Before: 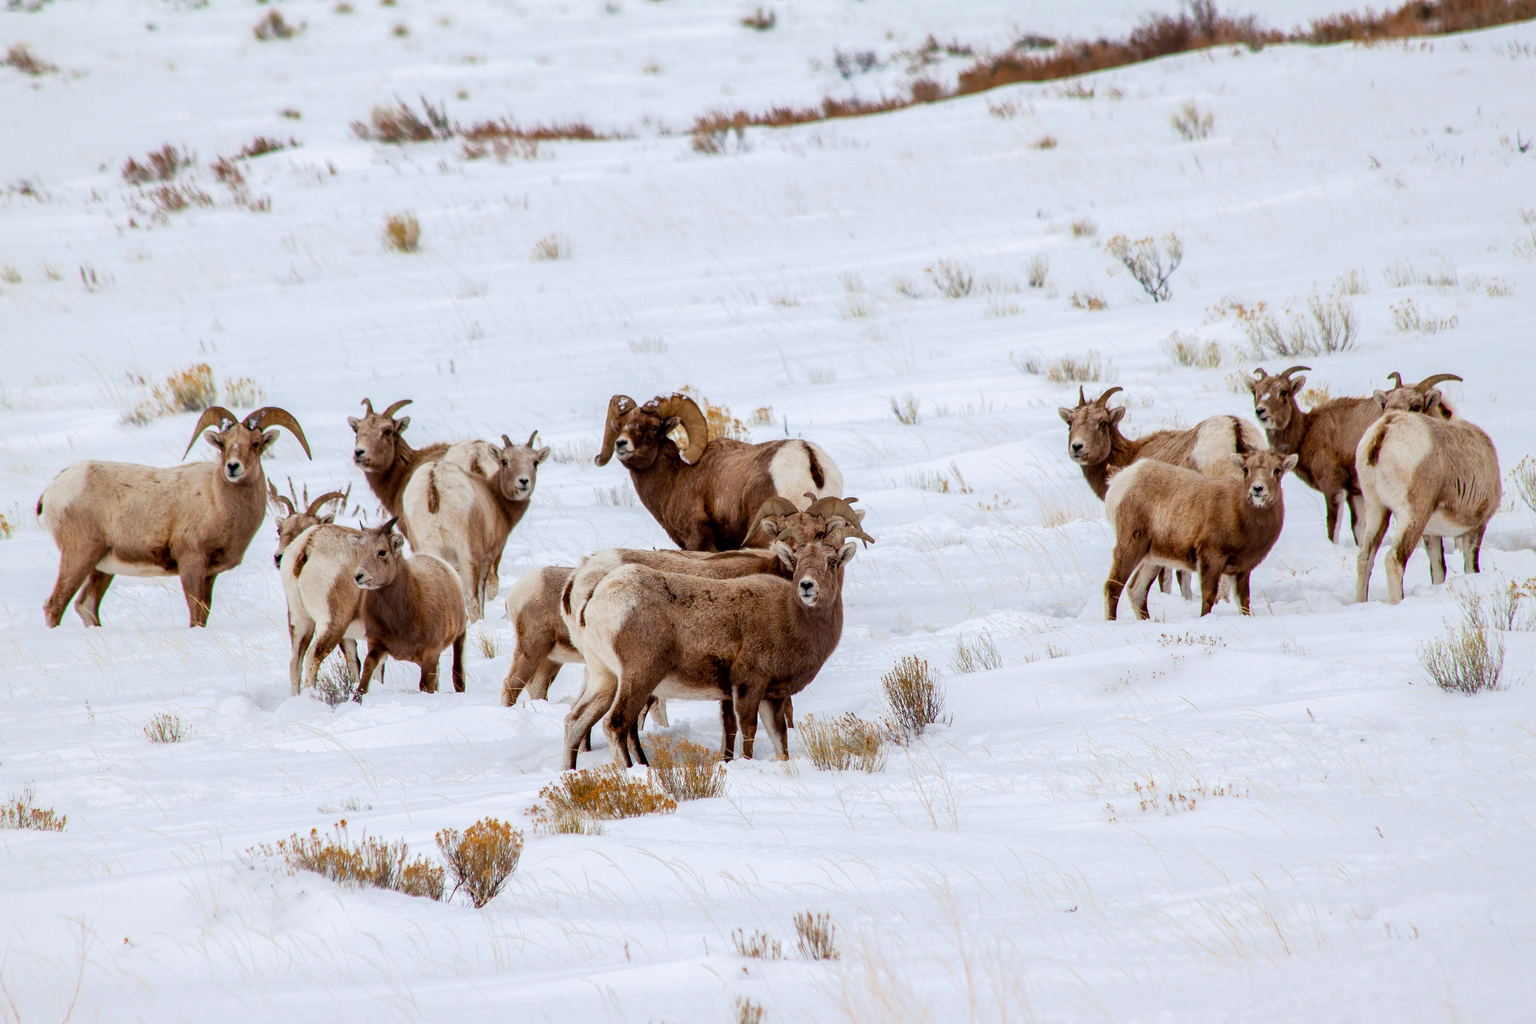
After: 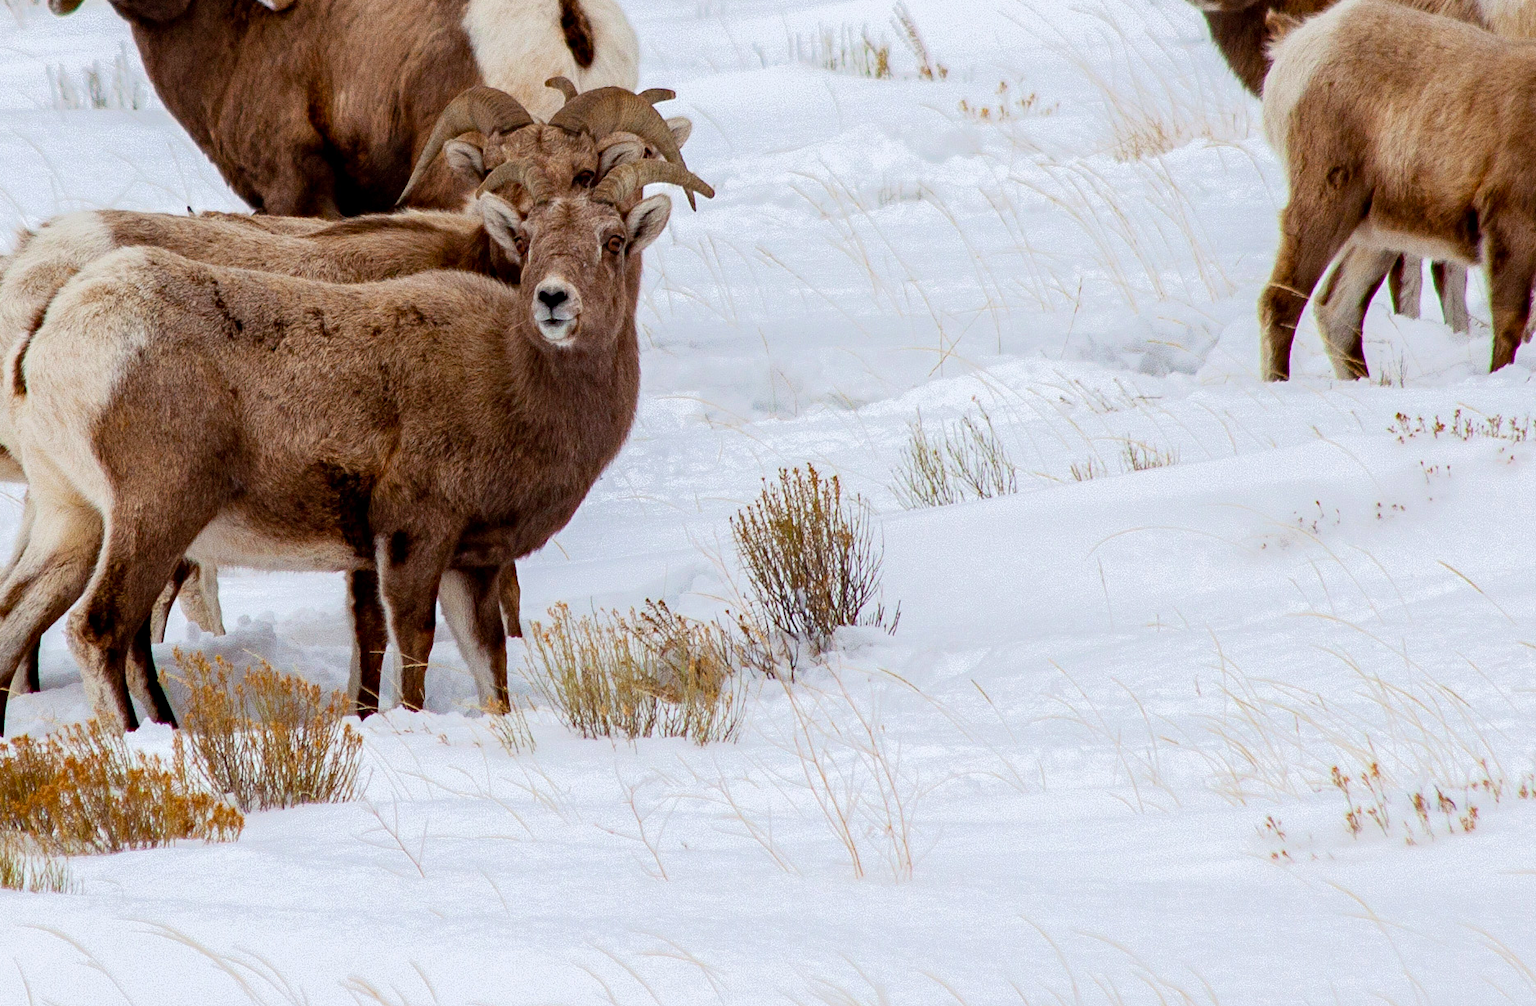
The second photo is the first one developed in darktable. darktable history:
haze removal: compatibility mode true, adaptive false
crop: left 37.393%, top 44.976%, right 20.547%, bottom 13.697%
